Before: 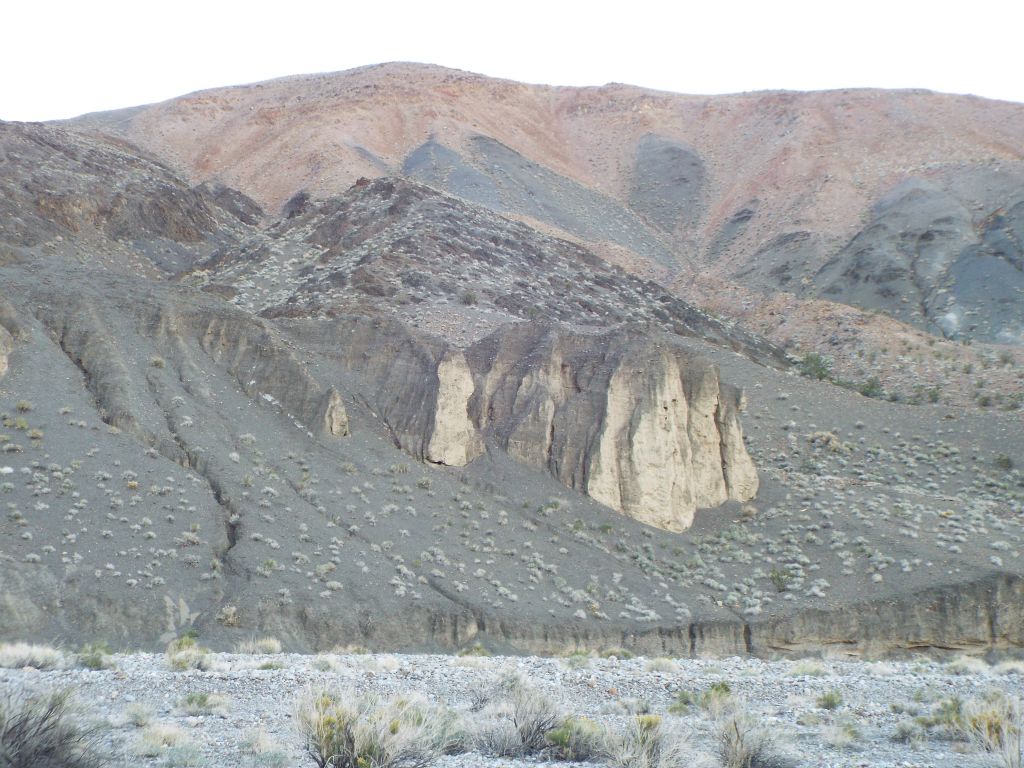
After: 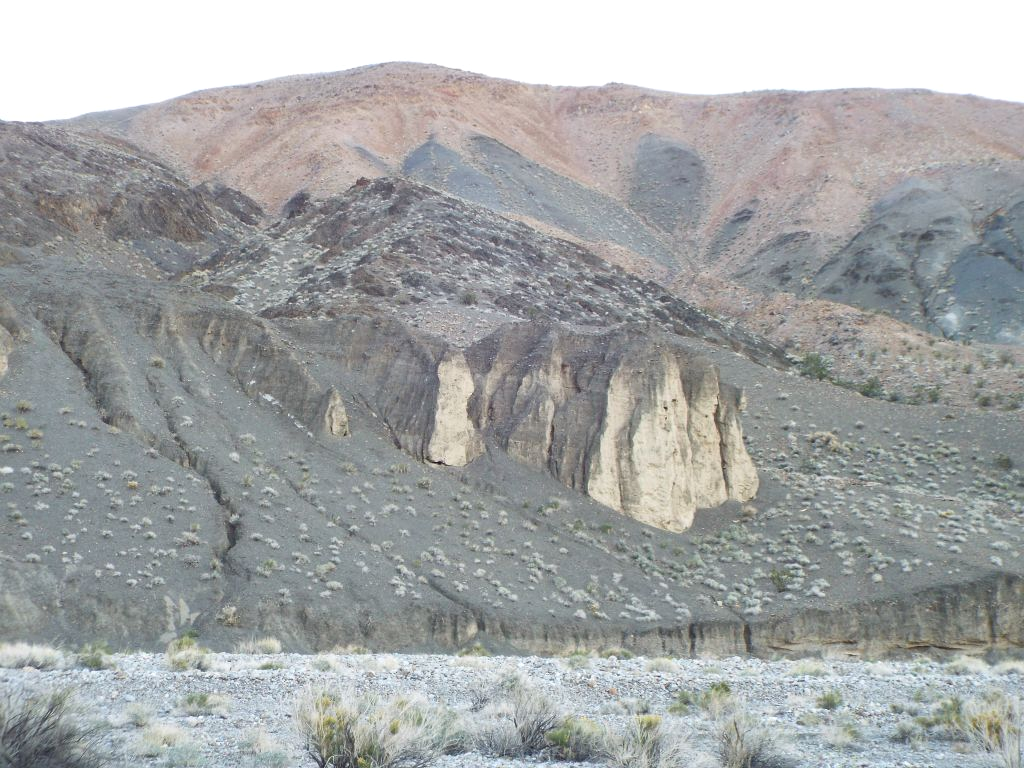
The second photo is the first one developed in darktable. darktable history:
tone equalizer: on, module defaults
local contrast: mode bilateral grid, contrast 20, coarseness 50, detail 120%, midtone range 0.2
